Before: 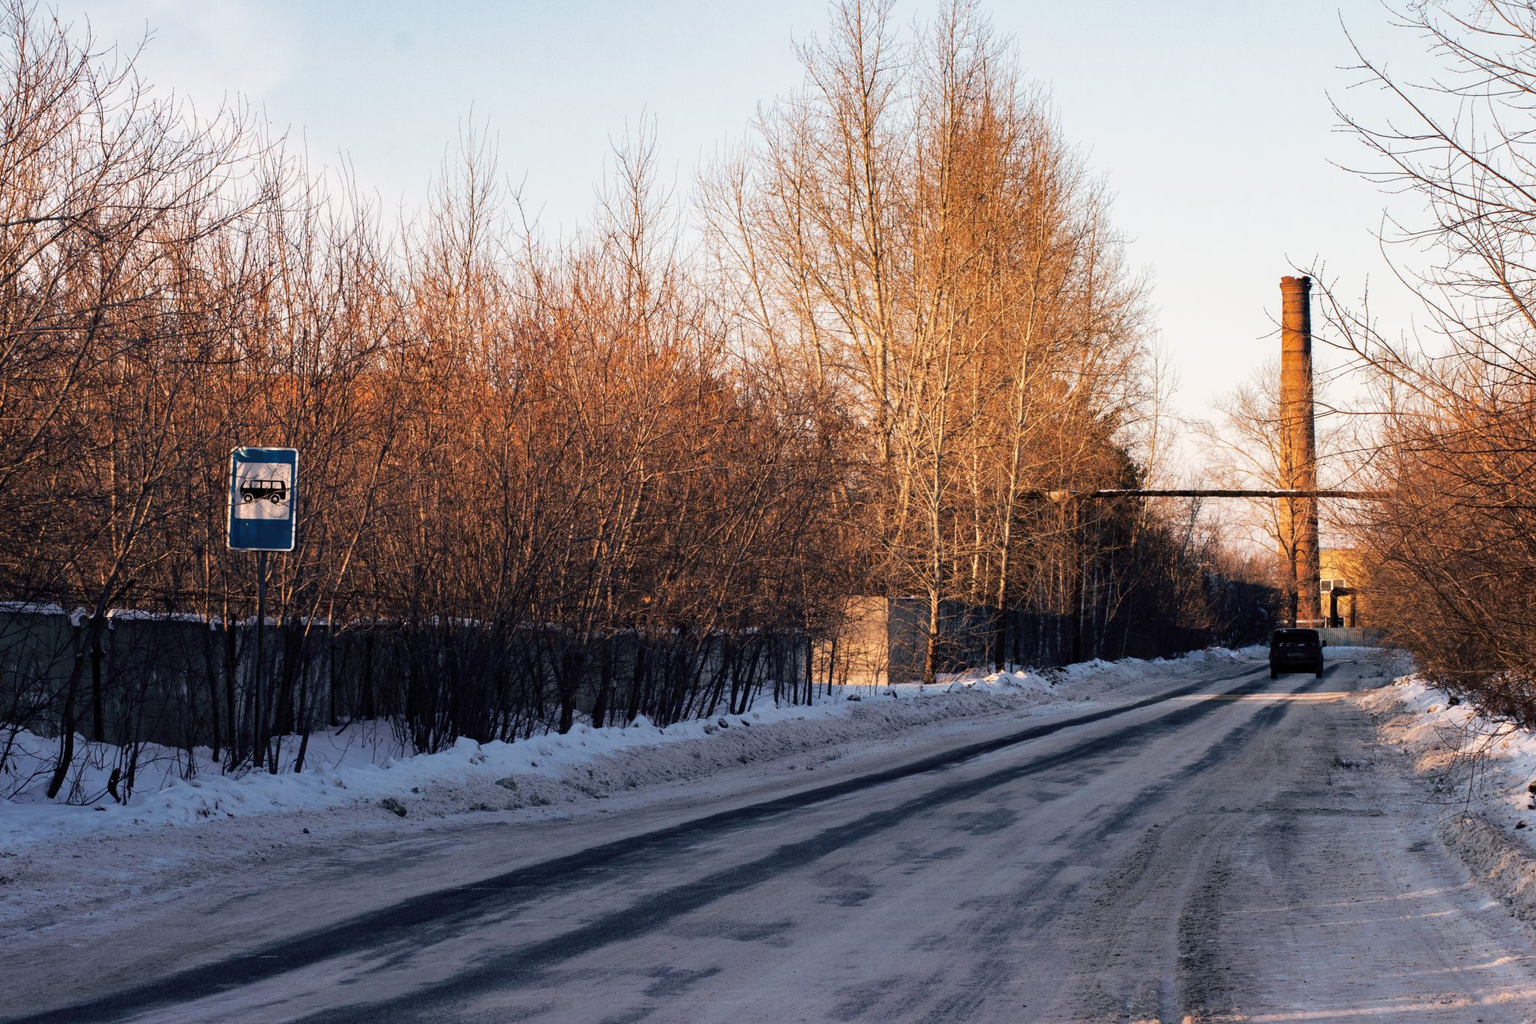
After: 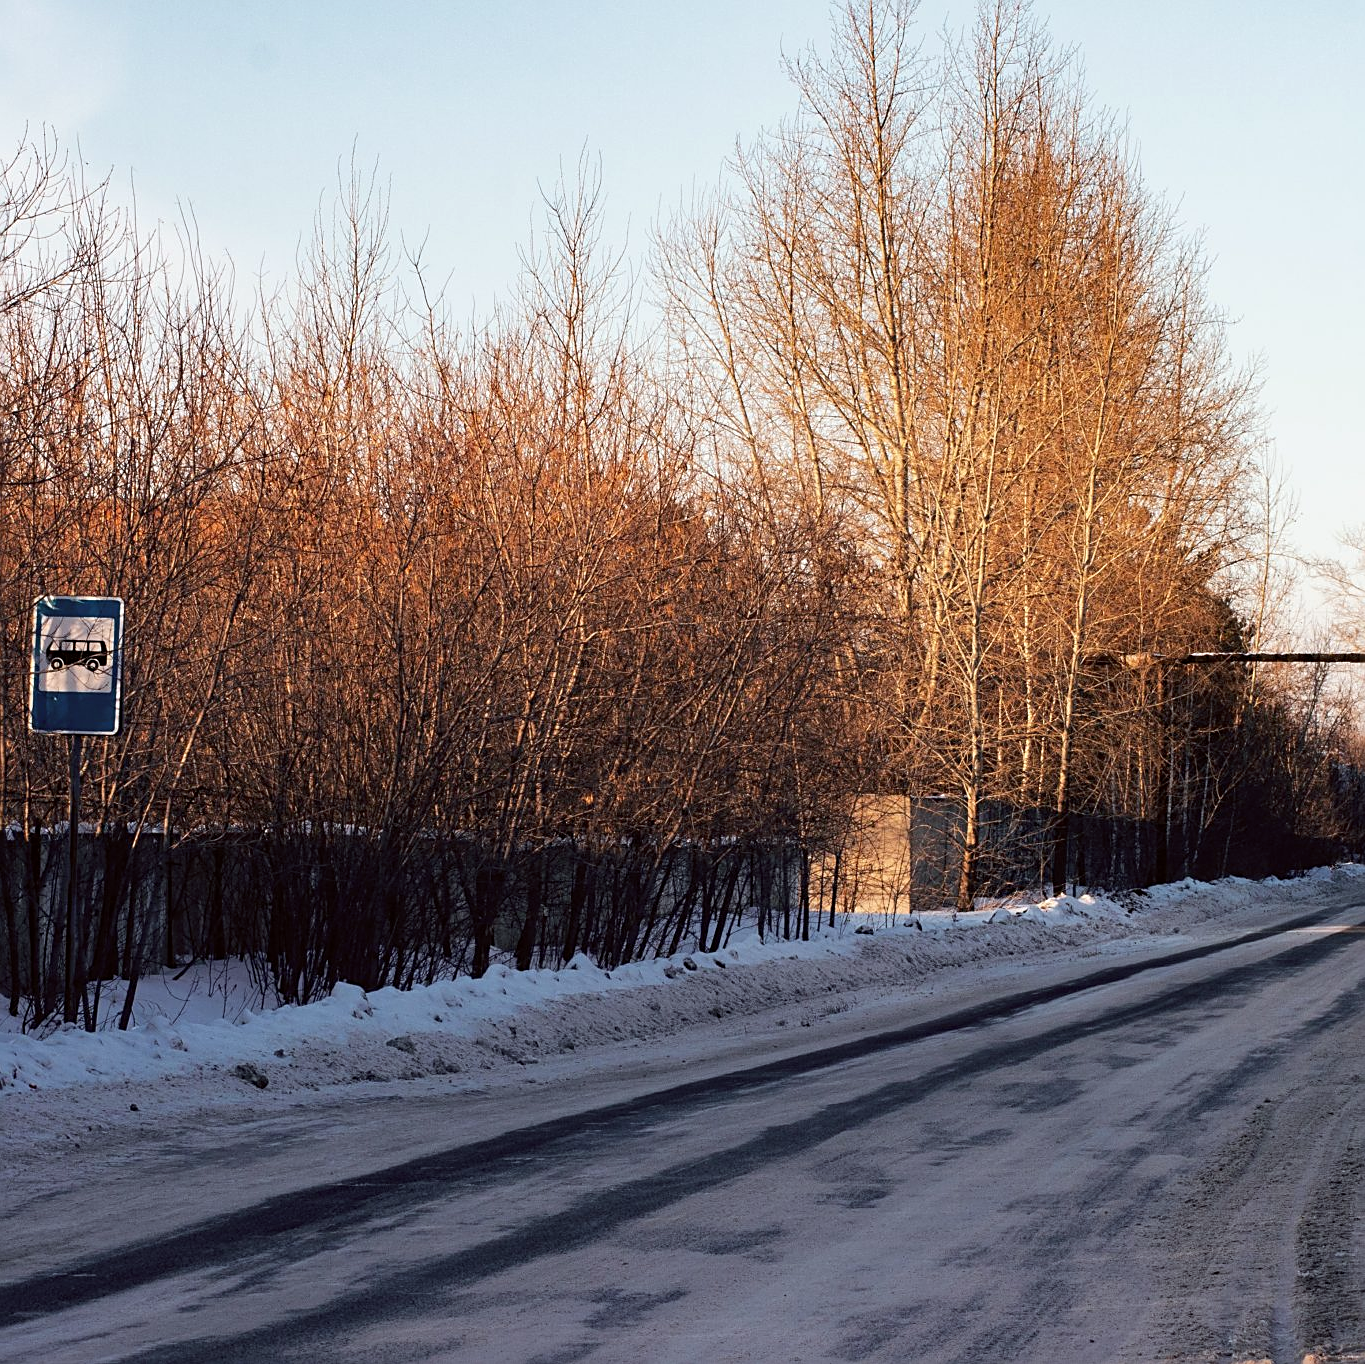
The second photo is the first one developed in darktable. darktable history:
crop and rotate: left 13.409%, right 19.924%
sharpen: on, module defaults
color correction: highlights a* -2.73, highlights b* -2.09, shadows a* 2.41, shadows b* 2.73
